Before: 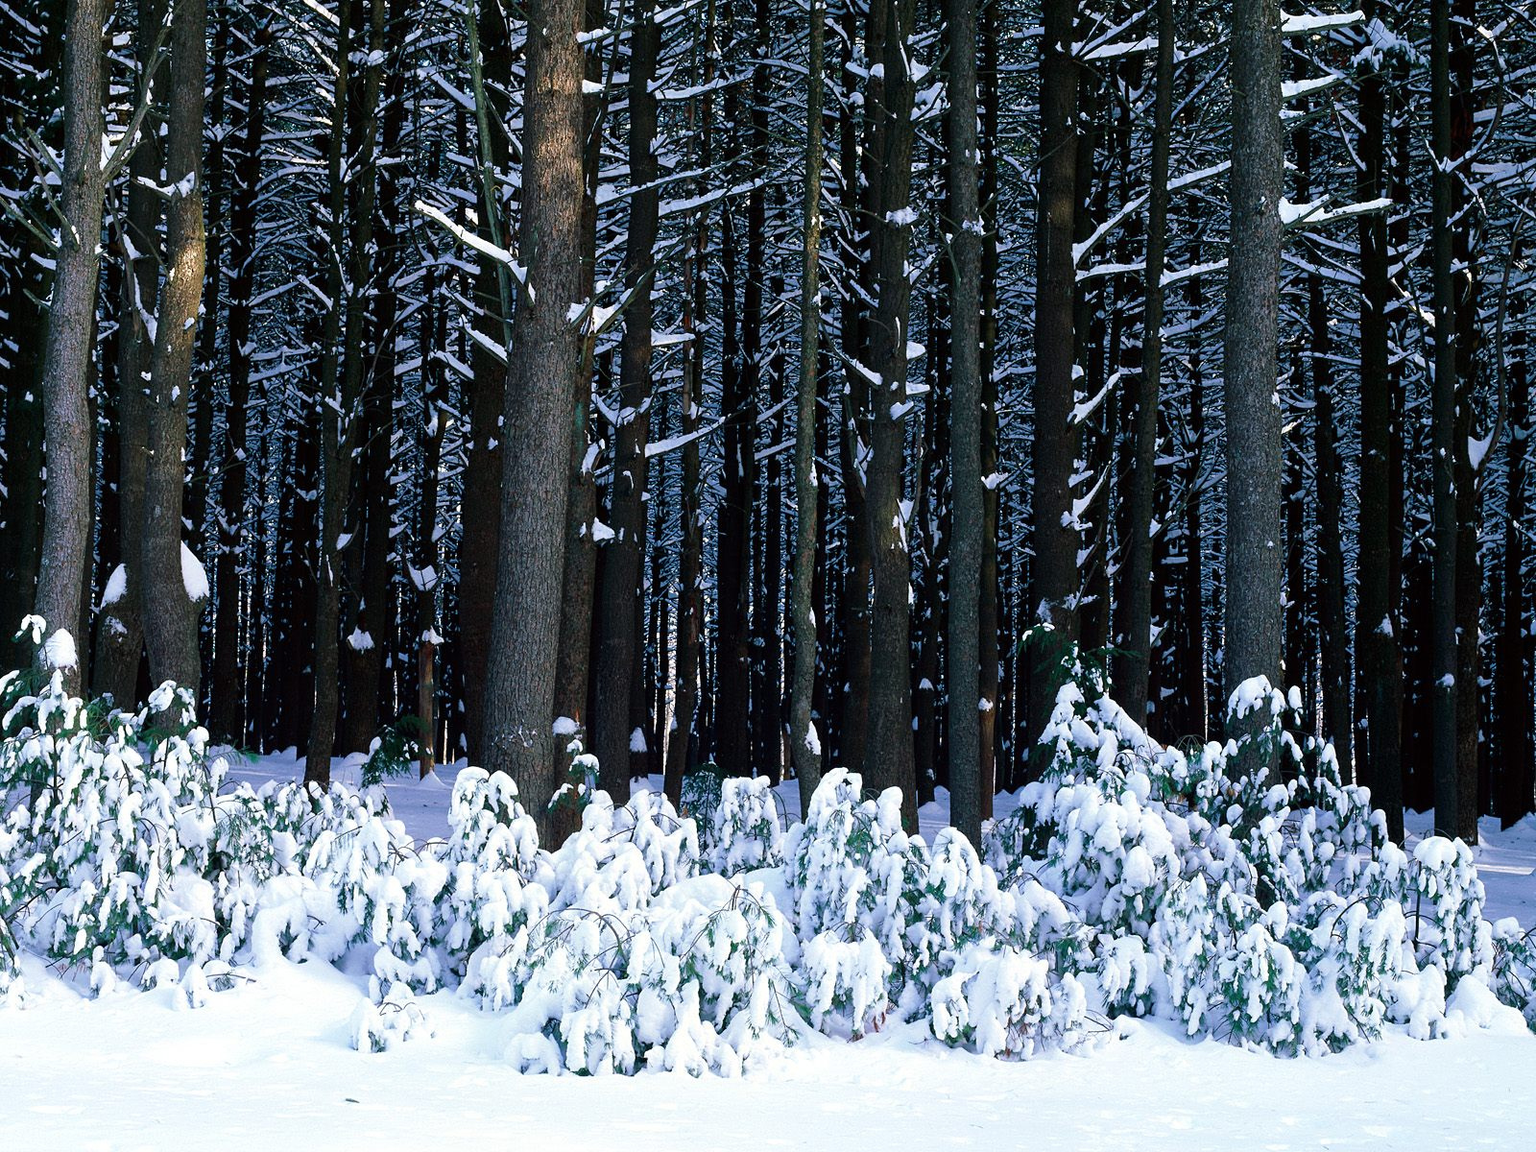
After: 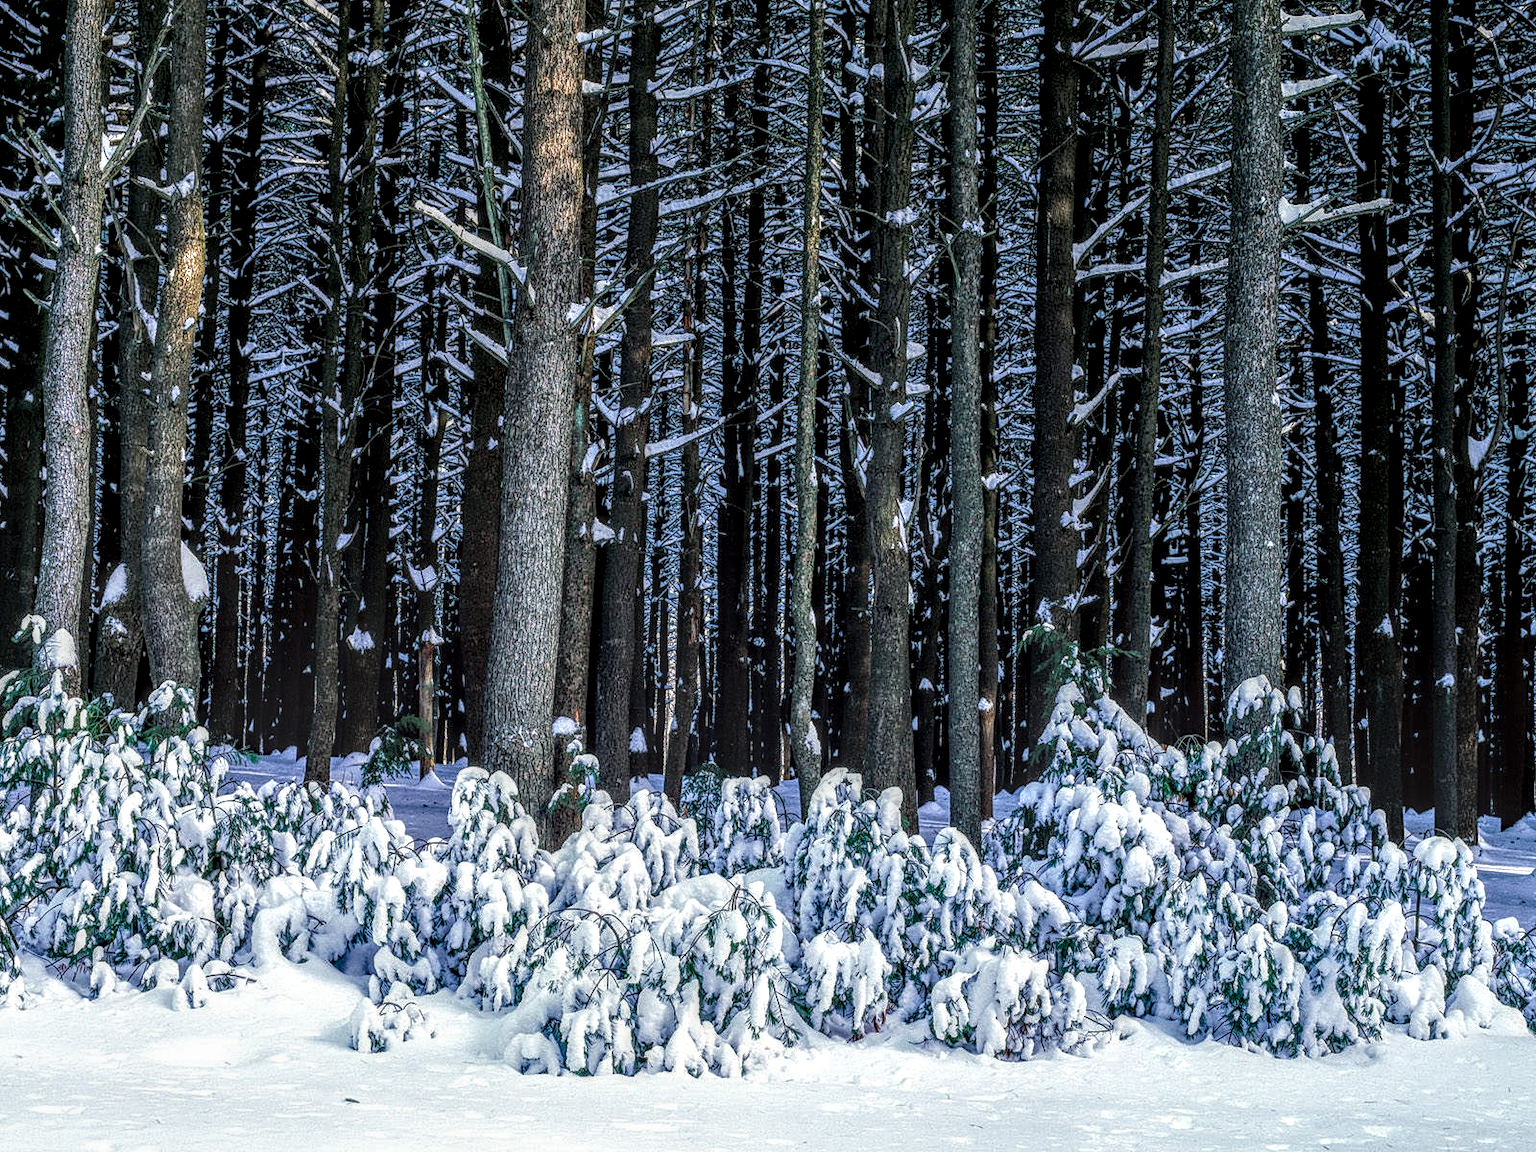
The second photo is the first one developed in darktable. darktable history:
local contrast: highlights 5%, shadows 0%, detail 298%, midtone range 0.3
